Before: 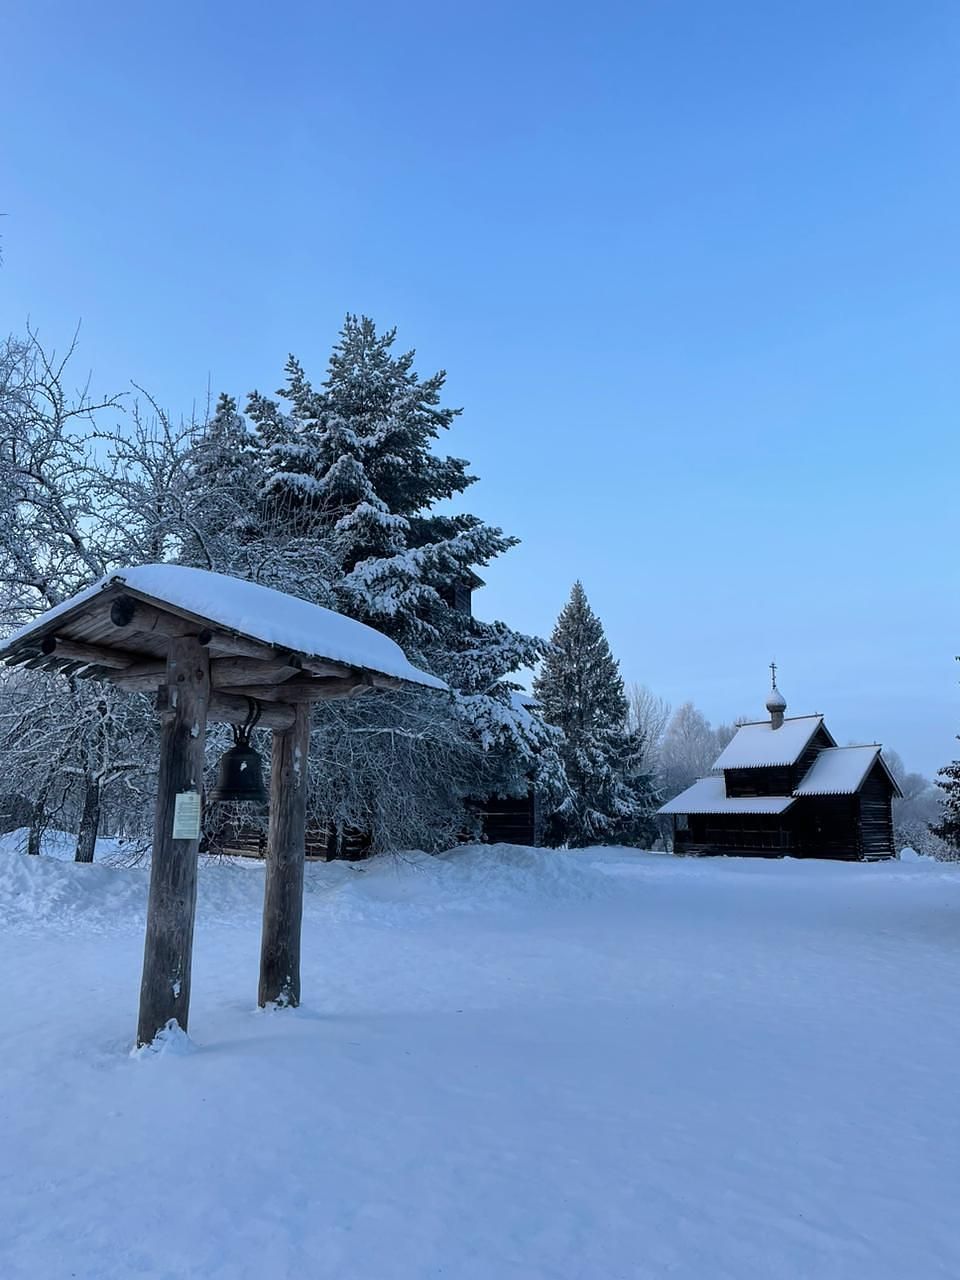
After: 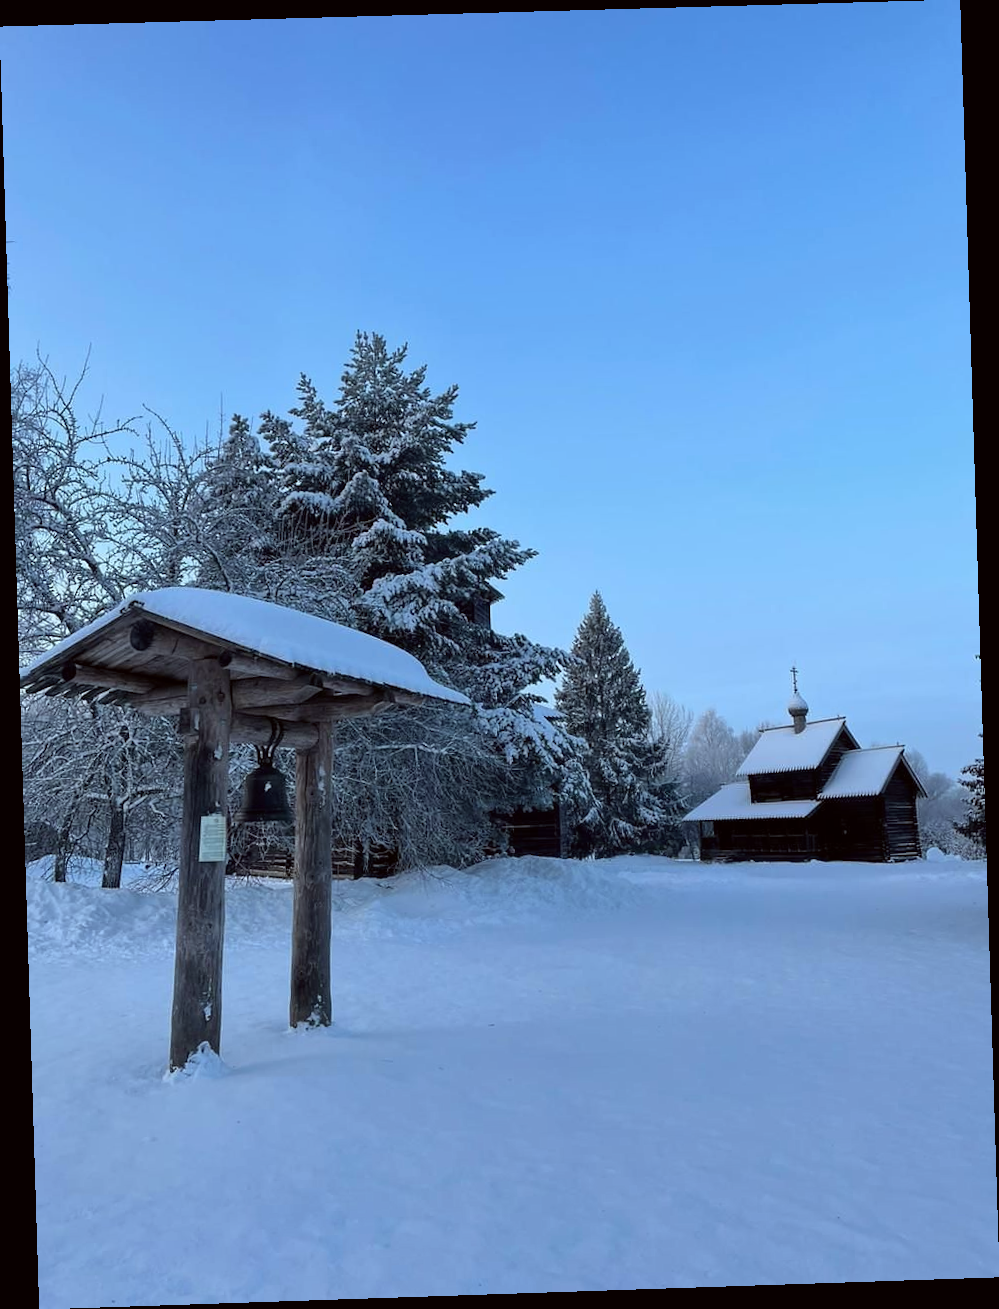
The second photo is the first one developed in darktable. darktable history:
rotate and perspective: rotation -1.77°, lens shift (horizontal) 0.004, automatic cropping off
color correction: highlights a* -2.73, highlights b* -2.09, shadows a* 2.41, shadows b* 2.73
